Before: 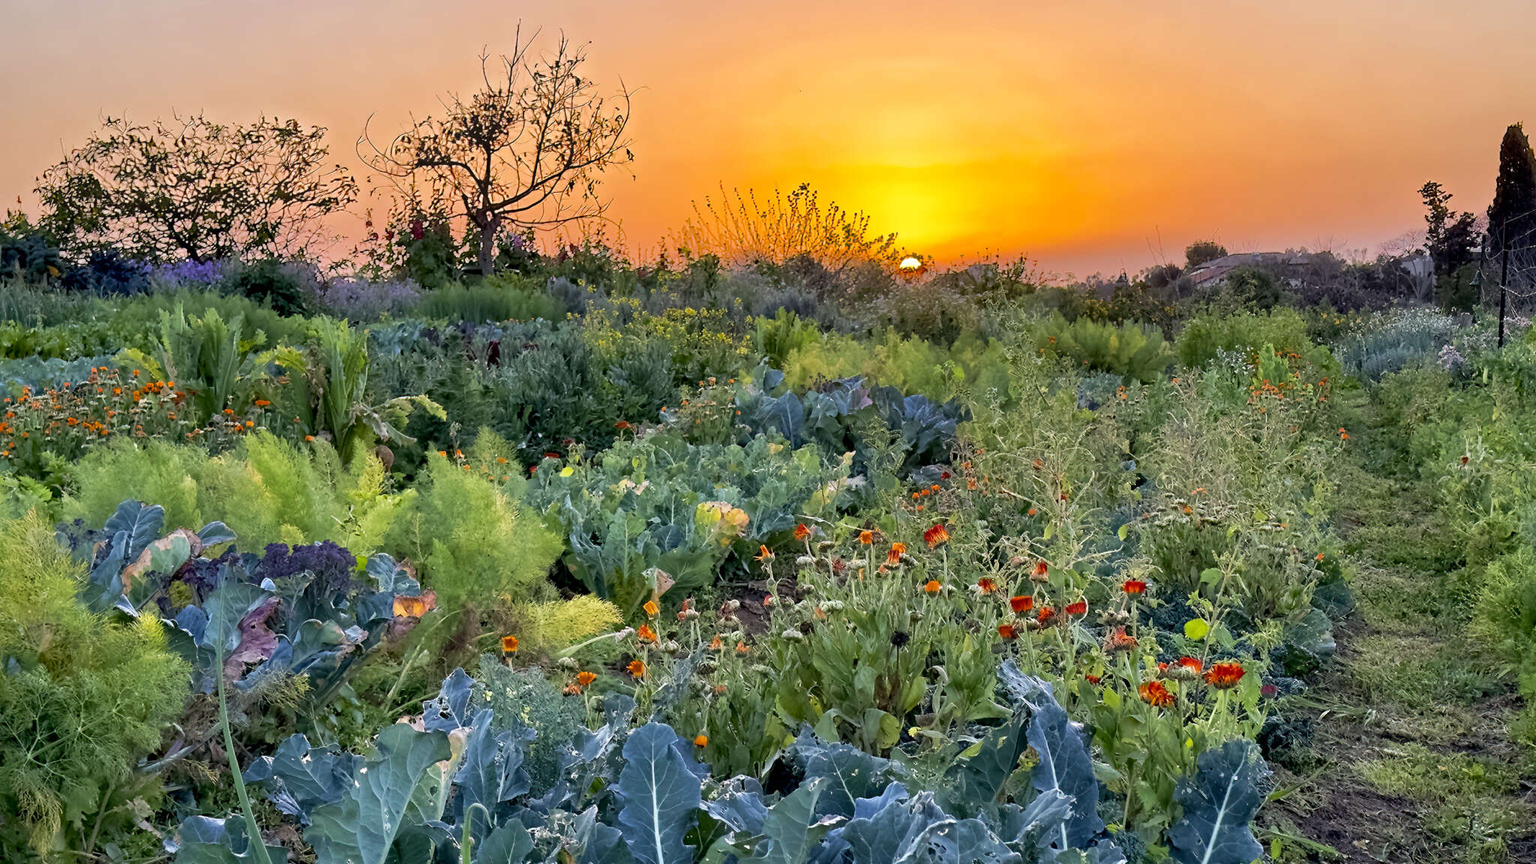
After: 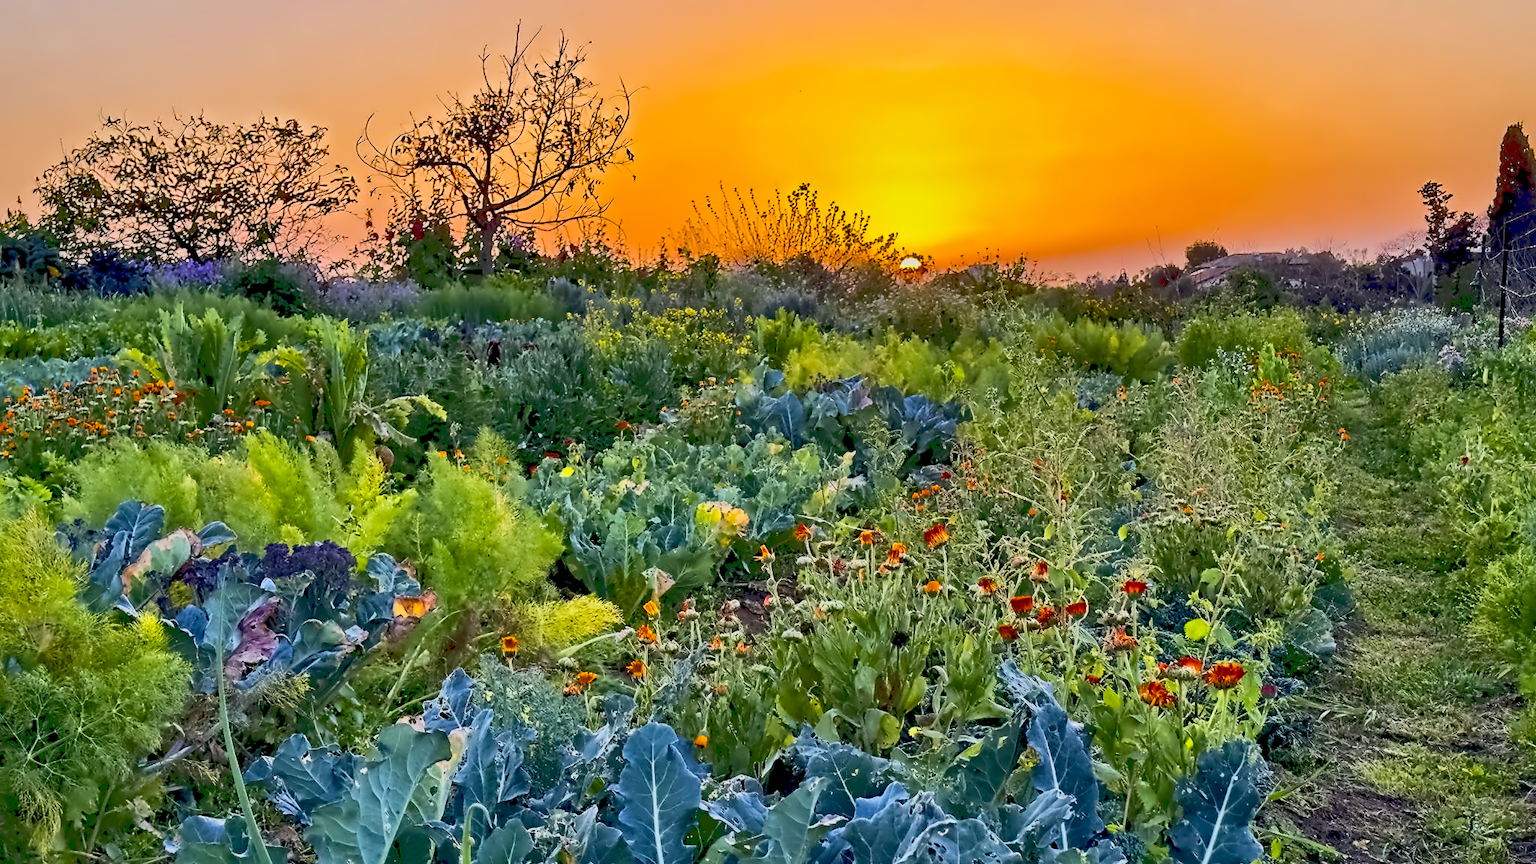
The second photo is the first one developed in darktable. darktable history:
contrast equalizer: octaves 7, y [[0.5, 0.542, 0.583, 0.625, 0.667, 0.708], [0.5 ×6], [0.5 ×6], [0, 0.033, 0.067, 0.1, 0.133, 0.167], [0, 0.05, 0.1, 0.15, 0.2, 0.25]]
color balance rgb: perceptual saturation grading › global saturation 30%, global vibrance 20%
tone curve: curves: ch0 [(0, 0.148) (0.191, 0.225) (0.712, 0.695) (0.864, 0.797) (1, 0.839)]
